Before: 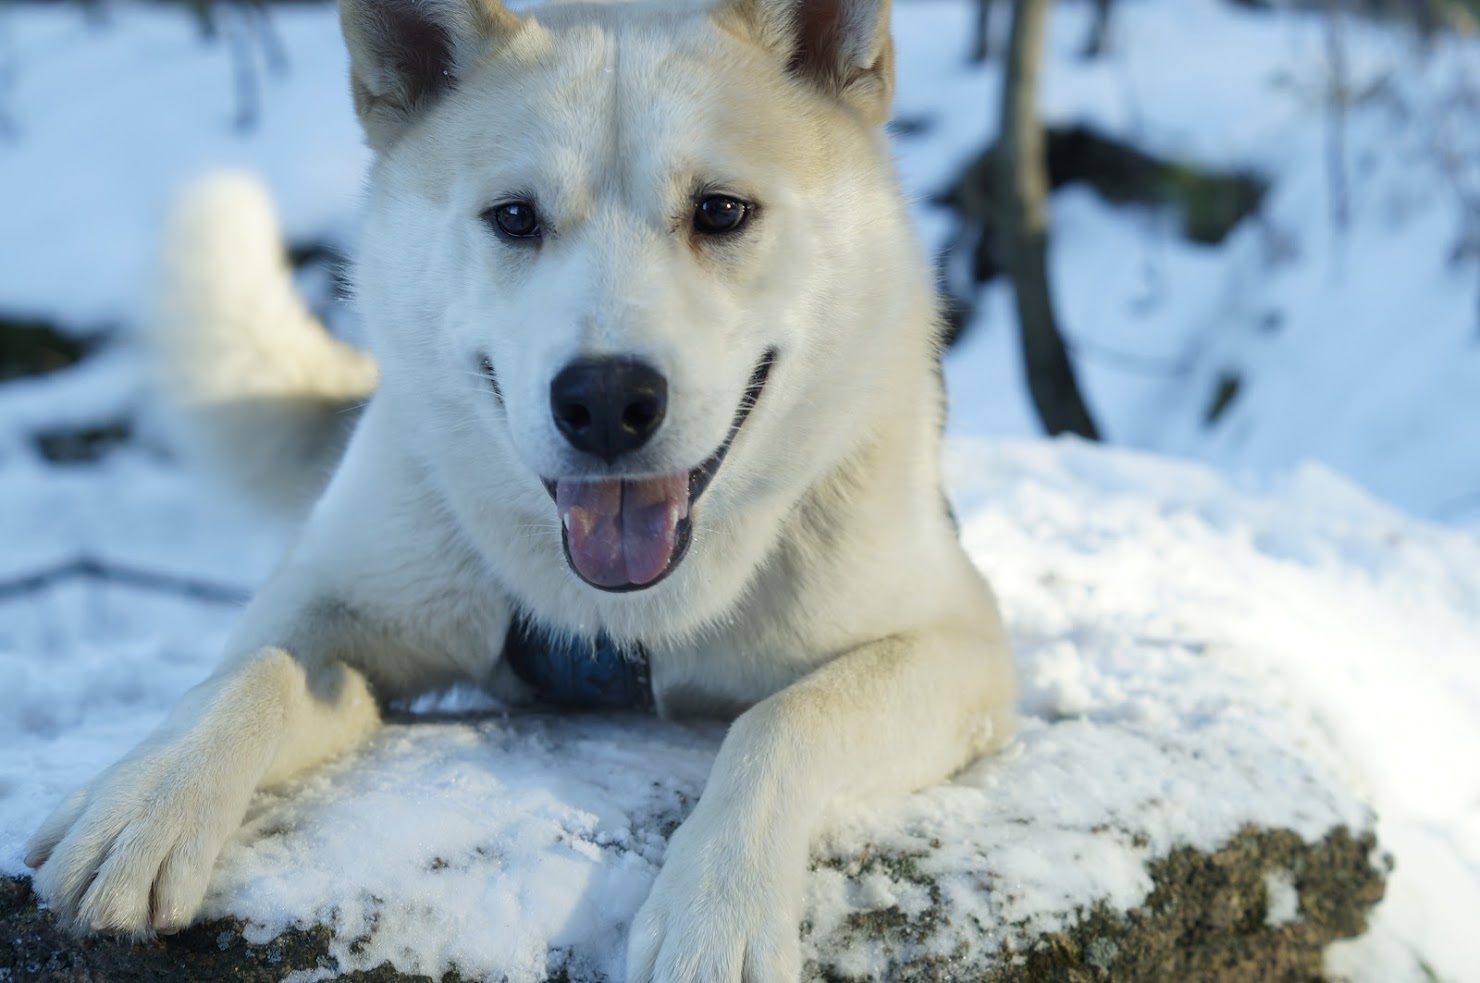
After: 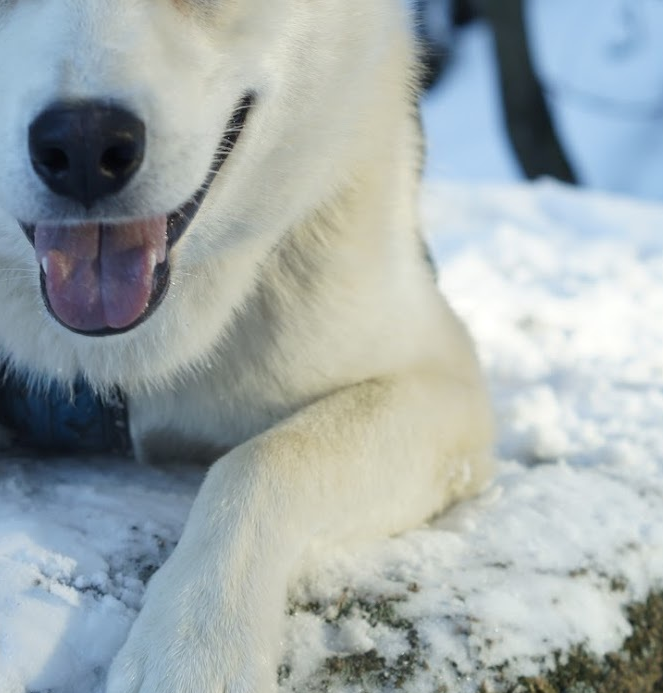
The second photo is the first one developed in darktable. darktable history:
crop: left 35.273%, top 26.098%, right 19.895%, bottom 3.385%
